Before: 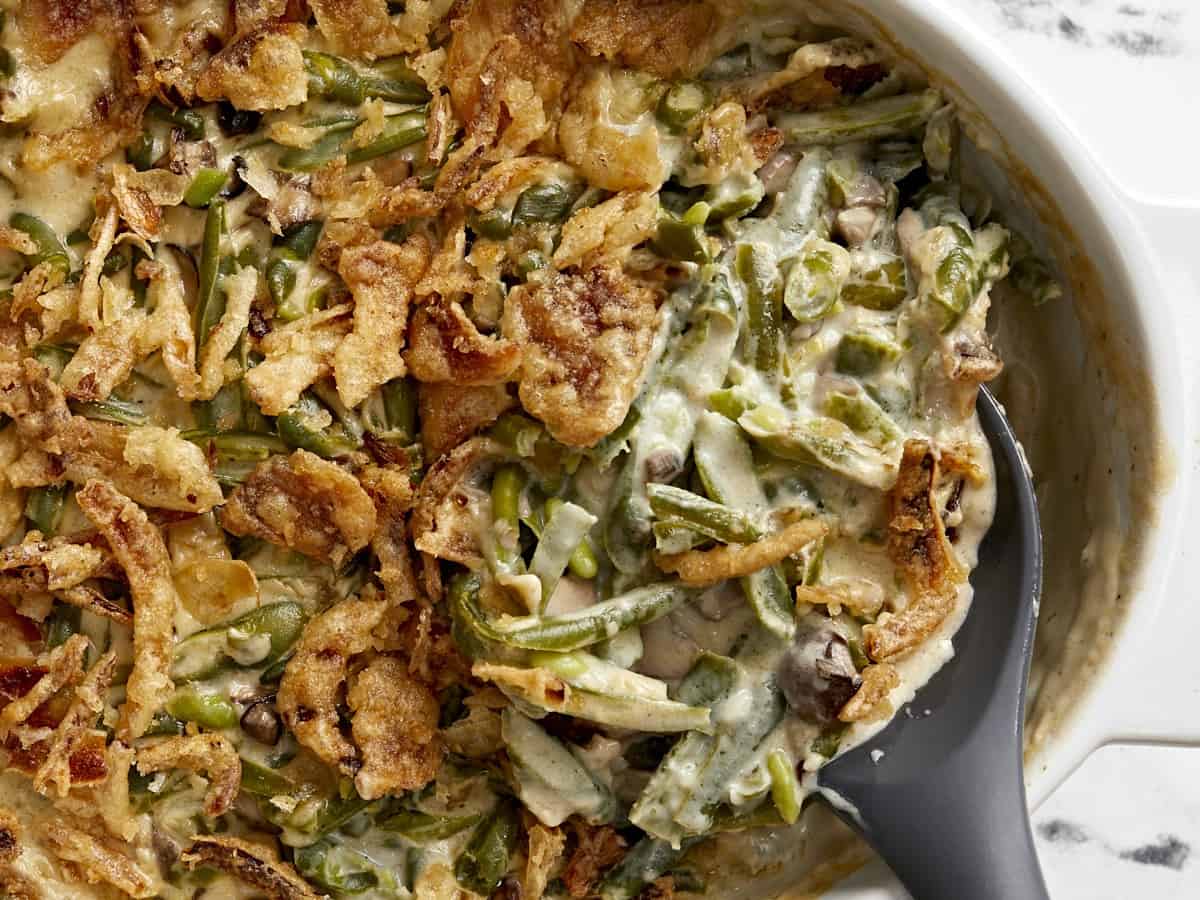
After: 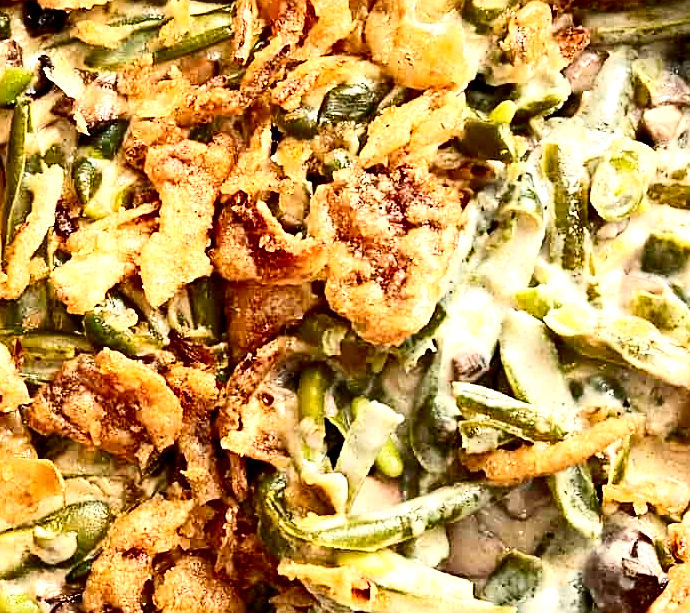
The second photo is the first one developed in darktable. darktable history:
crop: left 16.208%, top 11.288%, right 26.275%, bottom 20.495%
tone equalizer: on, module defaults
sharpen: on, module defaults
contrast brightness saturation: contrast 0.281
exposure: black level correction 0.001, exposure 0.96 EV, compensate exposure bias true, compensate highlight preservation false
